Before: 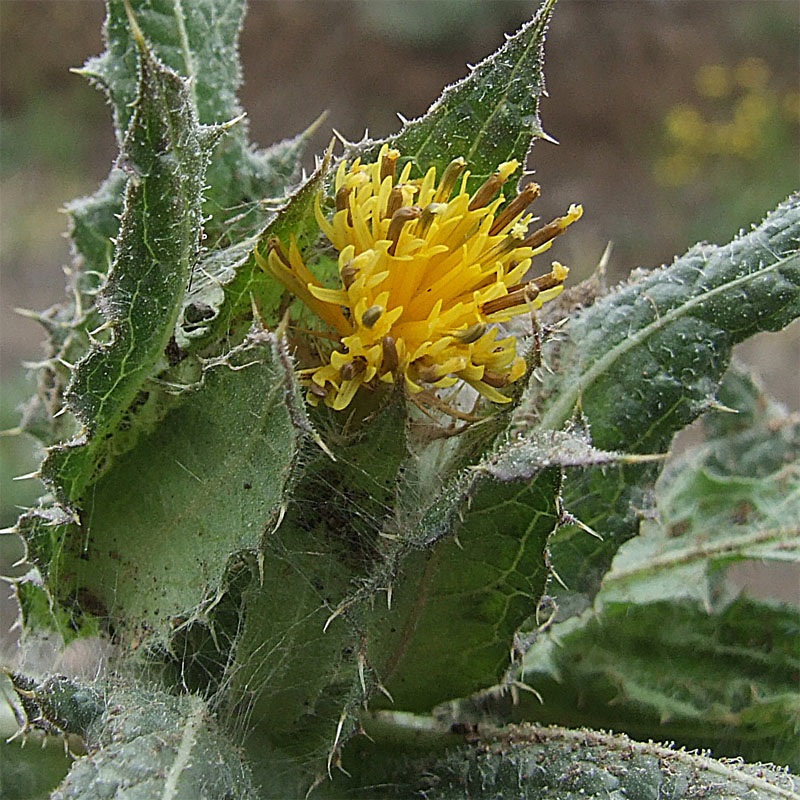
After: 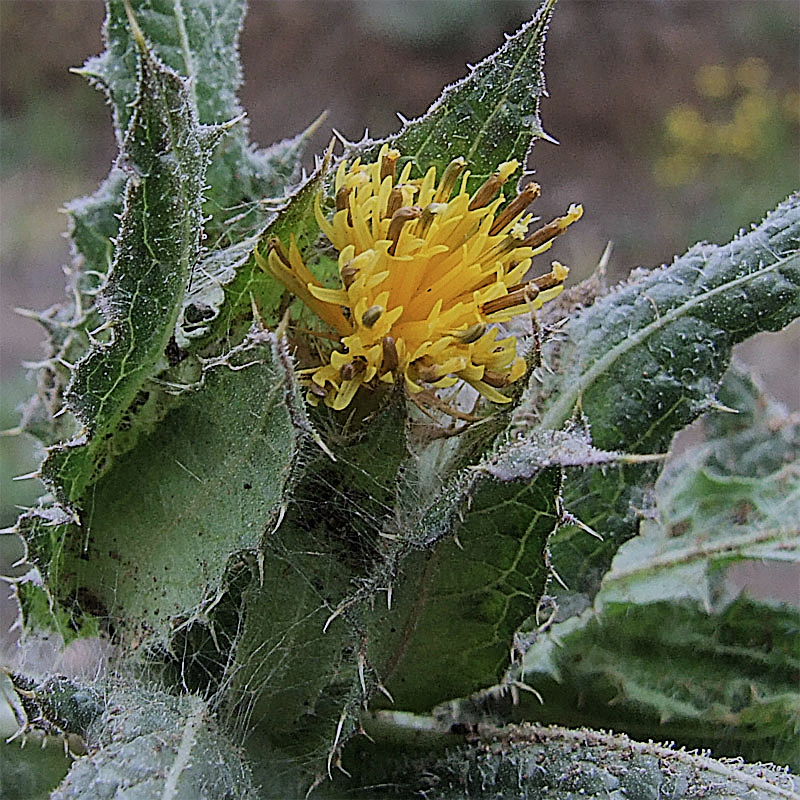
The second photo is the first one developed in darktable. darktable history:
filmic rgb: black relative exposure -7.82 EV, white relative exposure 4.29 EV, hardness 3.86, color science v6 (2022)
color calibration: illuminant as shot in camera, x 0.363, y 0.385, temperature 4528.04 K
sharpen: on, module defaults
